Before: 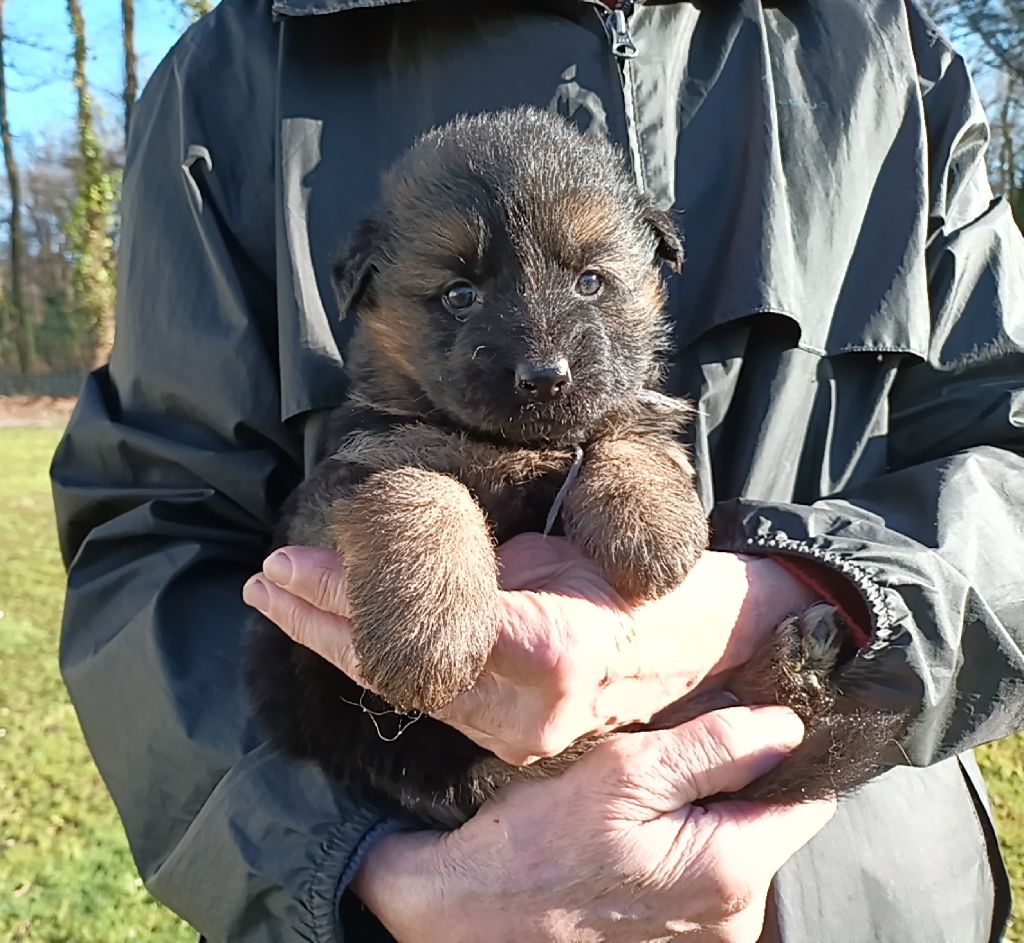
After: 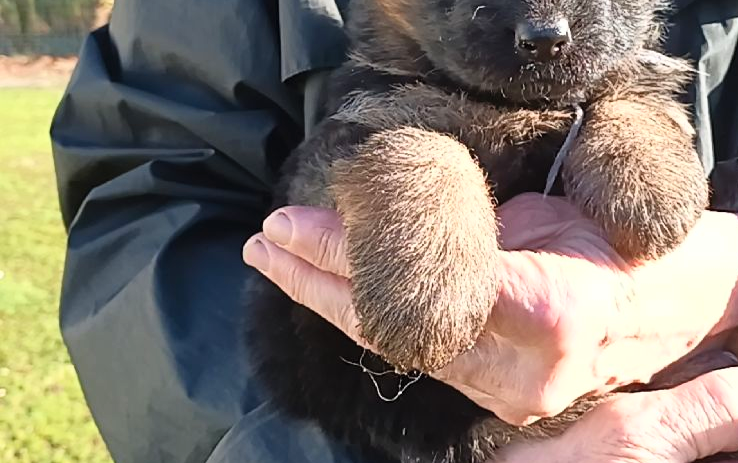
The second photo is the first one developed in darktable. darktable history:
crop: top 36.084%, right 27.922%, bottom 14.769%
contrast brightness saturation: contrast 0.197, brightness 0.166, saturation 0.219
